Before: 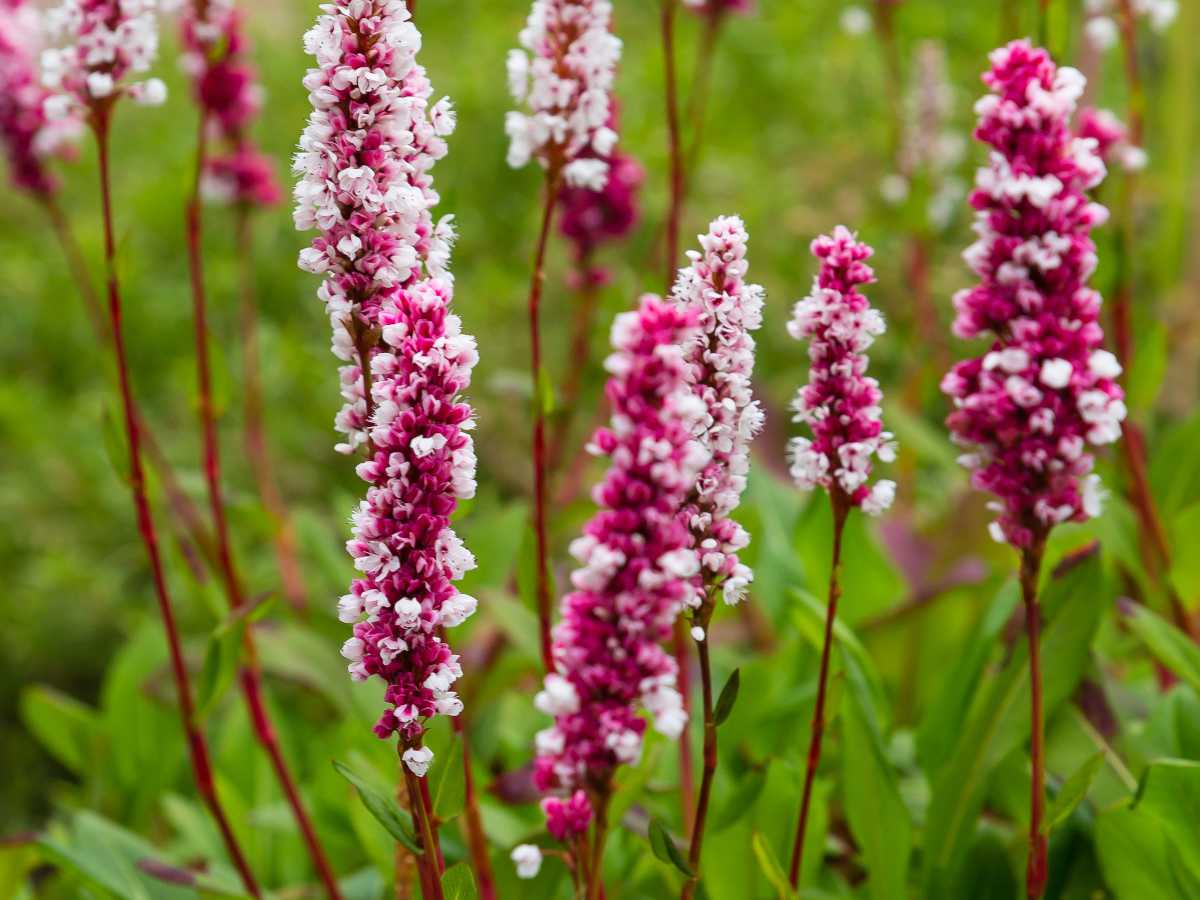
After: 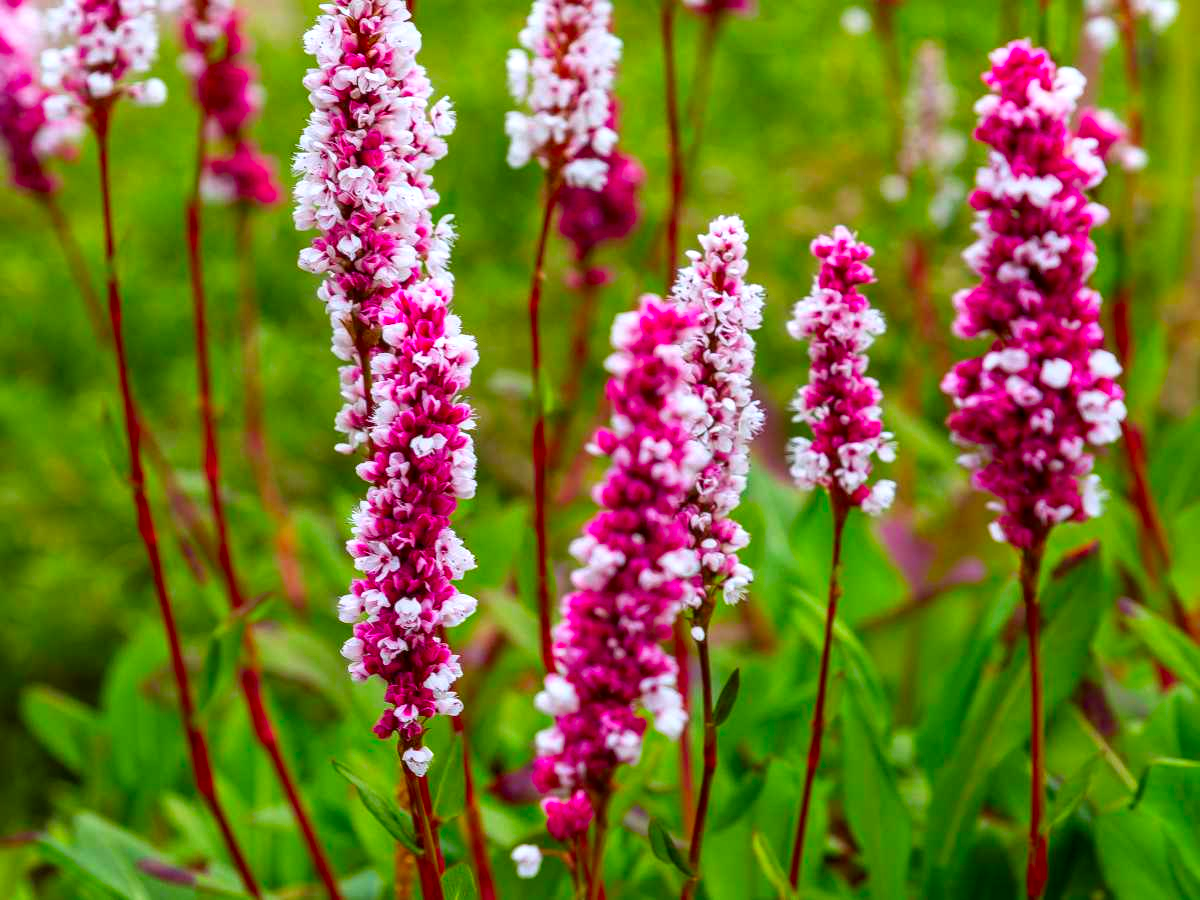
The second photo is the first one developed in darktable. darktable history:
local contrast: on, module defaults
shadows and highlights: shadows 0, highlights 40
contrast brightness saturation: saturation 0.5
white balance: red 0.984, blue 1.059
